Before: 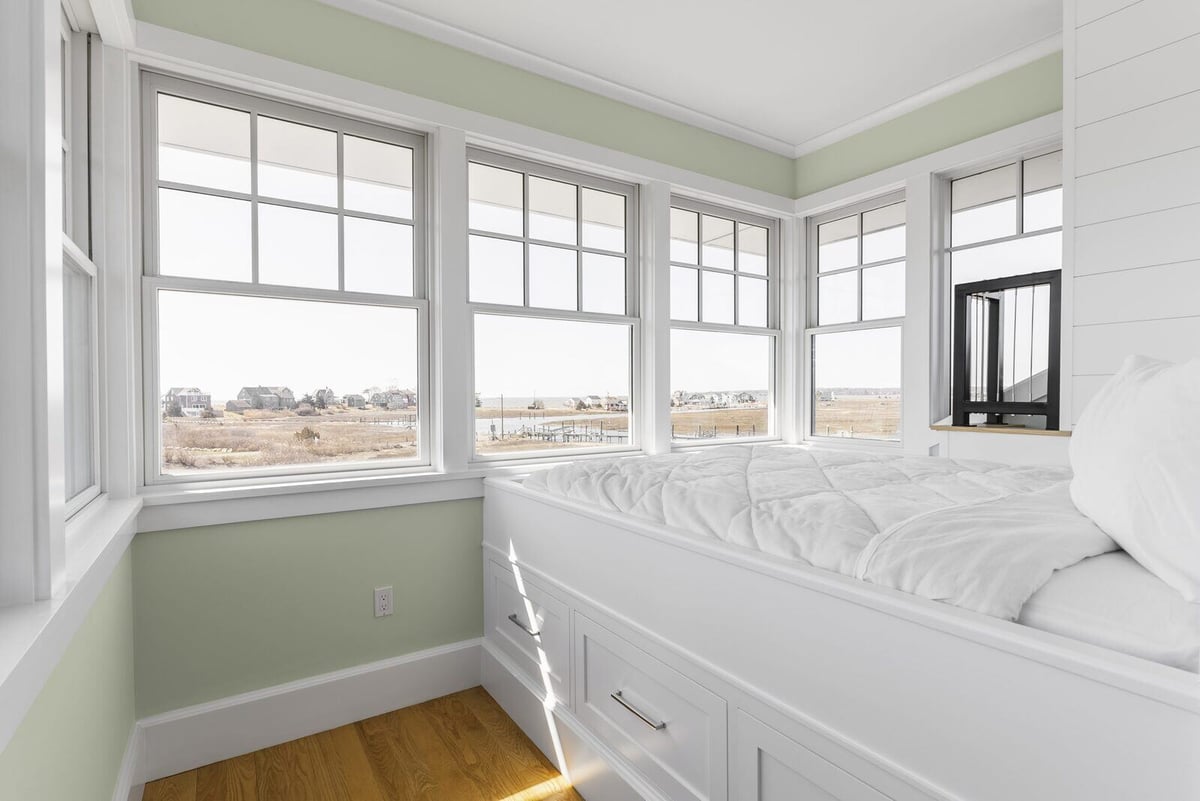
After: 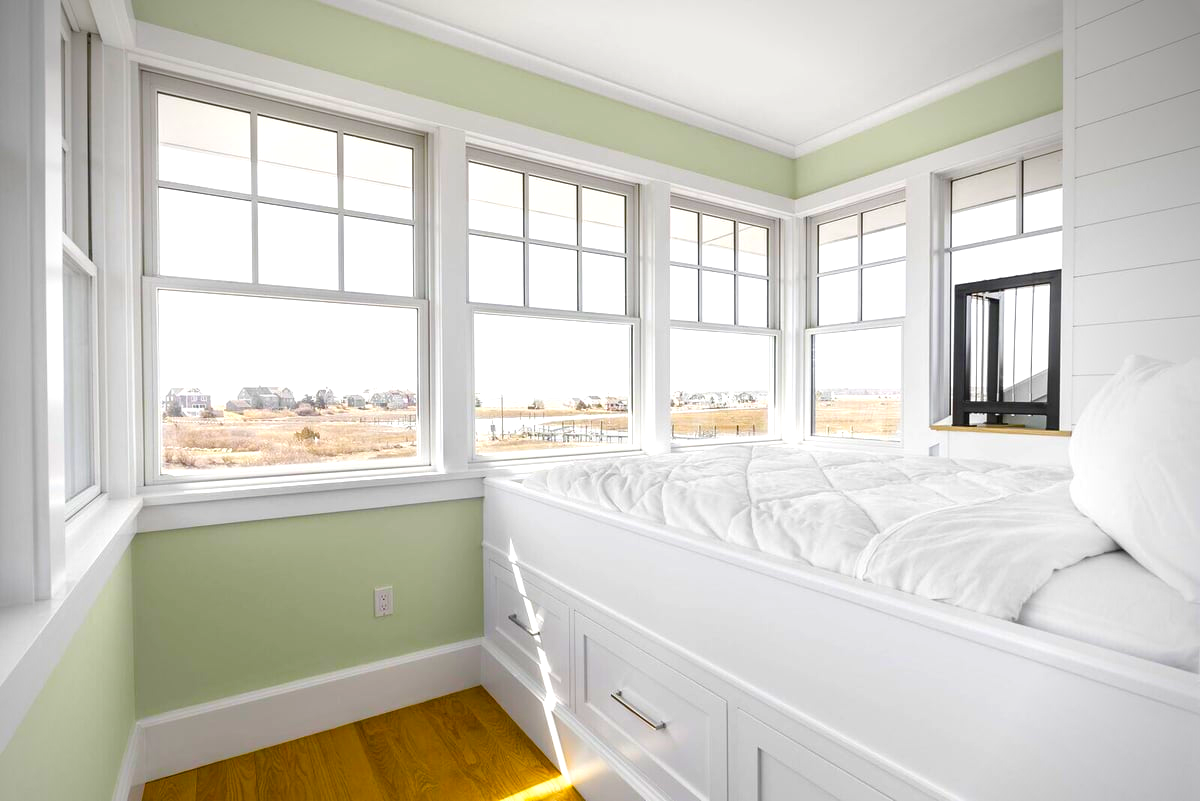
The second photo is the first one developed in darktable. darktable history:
color balance rgb: linear chroma grading › shadows 10%, linear chroma grading › highlights 10%, linear chroma grading › global chroma 15%, linear chroma grading › mid-tones 15%, perceptual saturation grading › global saturation 40%, perceptual saturation grading › highlights -25%, perceptual saturation grading › mid-tones 35%, perceptual saturation grading › shadows 35%, perceptual brilliance grading › global brilliance 11.29%, global vibrance 11.29%
vignetting: brightness -0.629, saturation -0.007, center (-0.028, 0.239)
